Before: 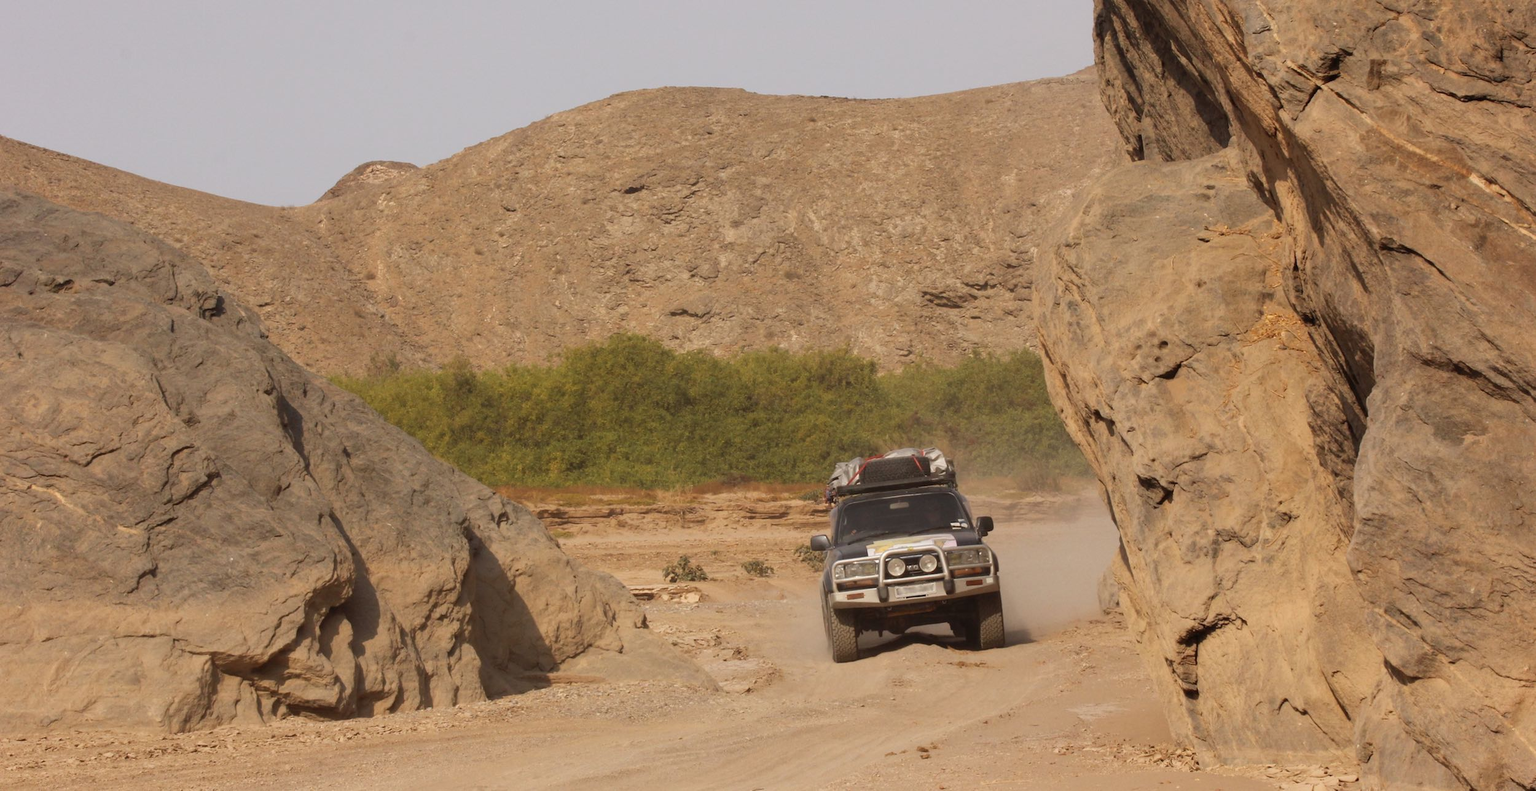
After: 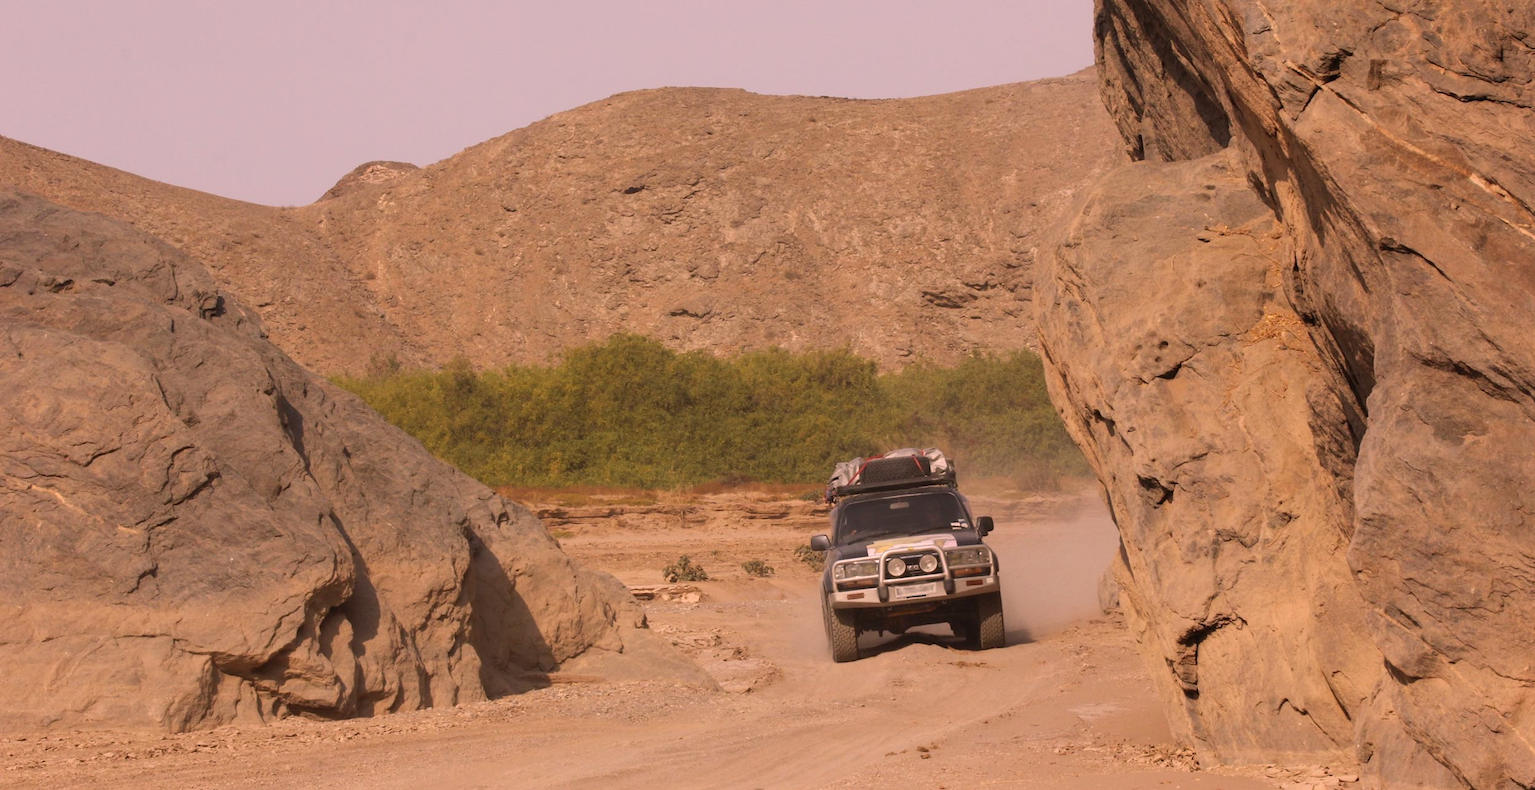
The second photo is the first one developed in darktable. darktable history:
color correction: highlights a* 14.68, highlights b* 4.89
